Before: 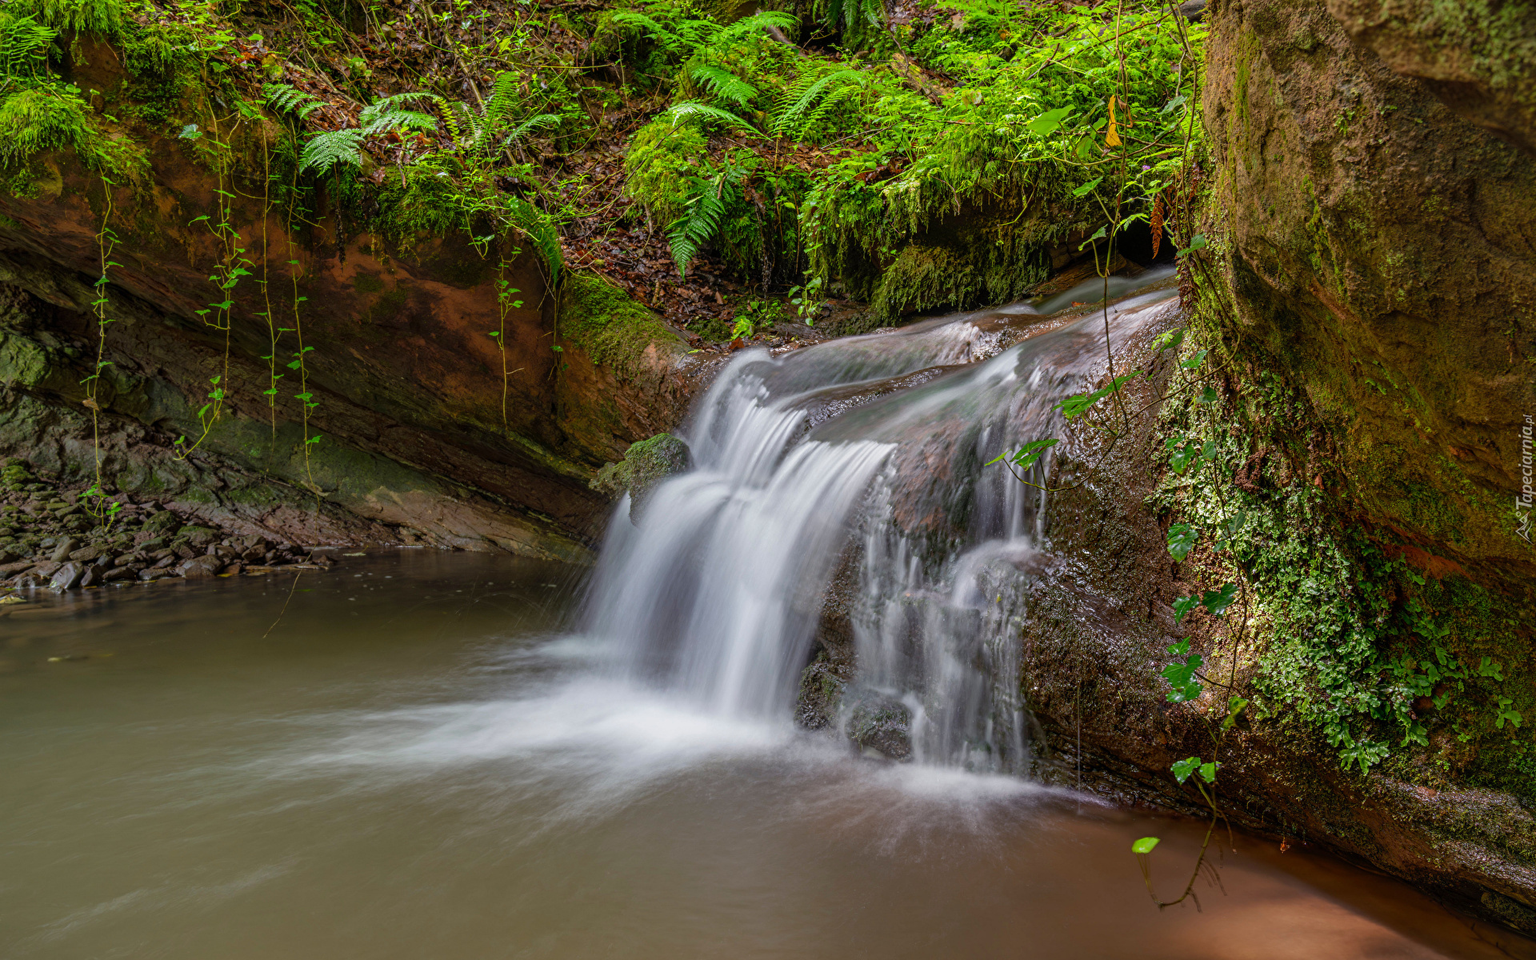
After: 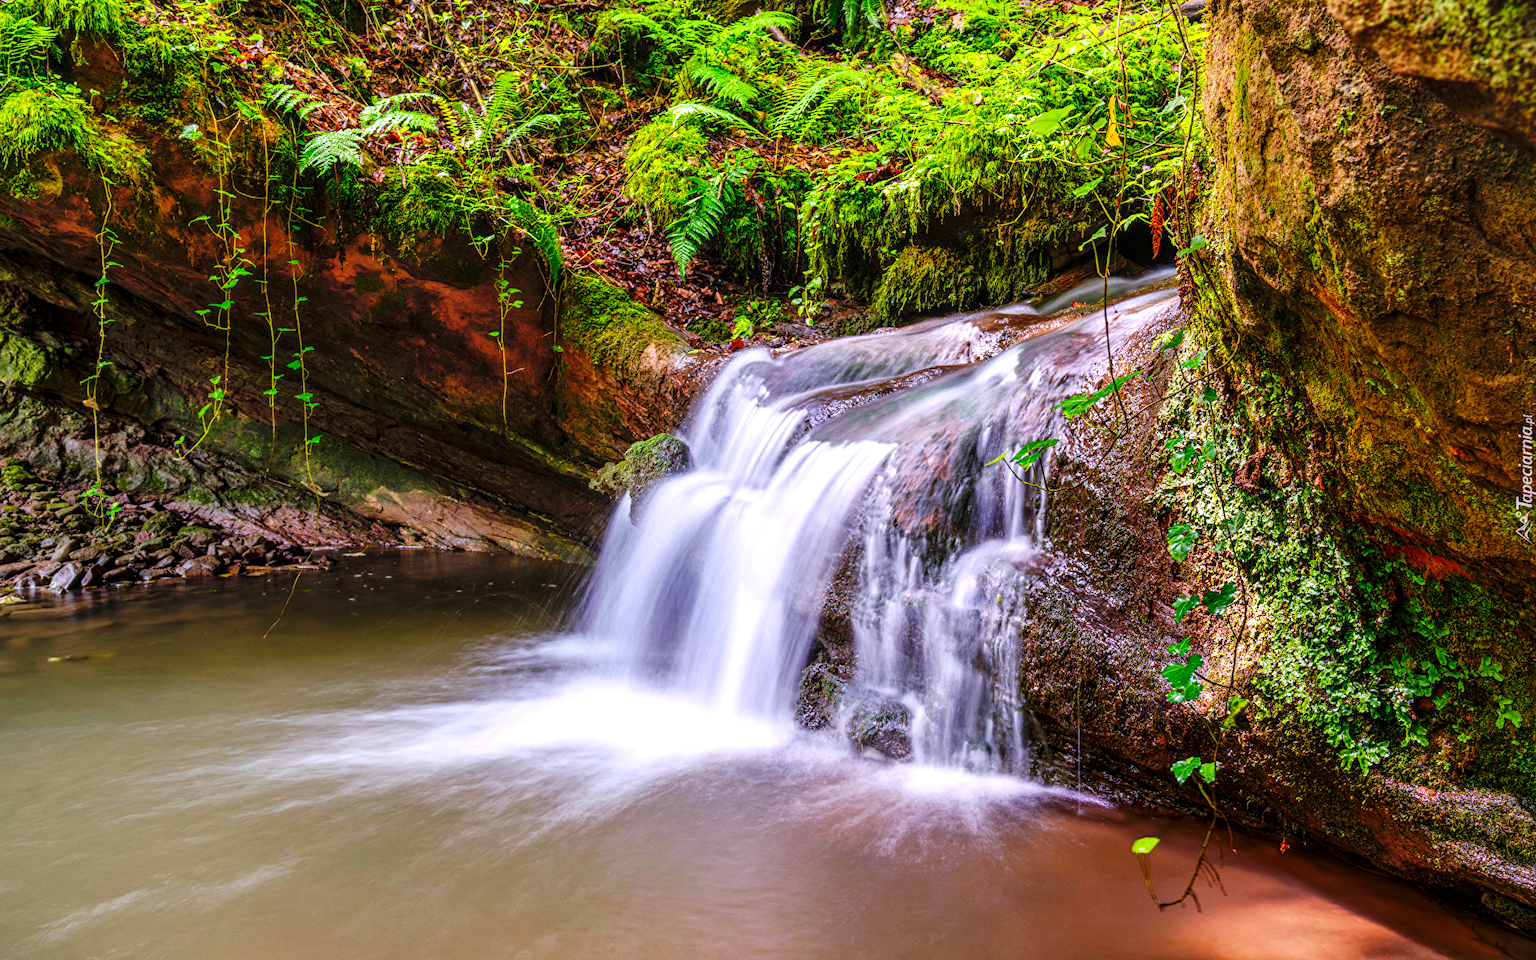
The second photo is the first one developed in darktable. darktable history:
local contrast: on, module defaults
base curve: curves: ch0 [(0, 0) (0.036, 0.025) (0.121, 0.166) (0.206, 0.329) (0.605, 0.79) (1, 1)], preserve colors none
white balance: red 1.042, blue 1.17
levels: levels [0, 0.435, 0.917]
